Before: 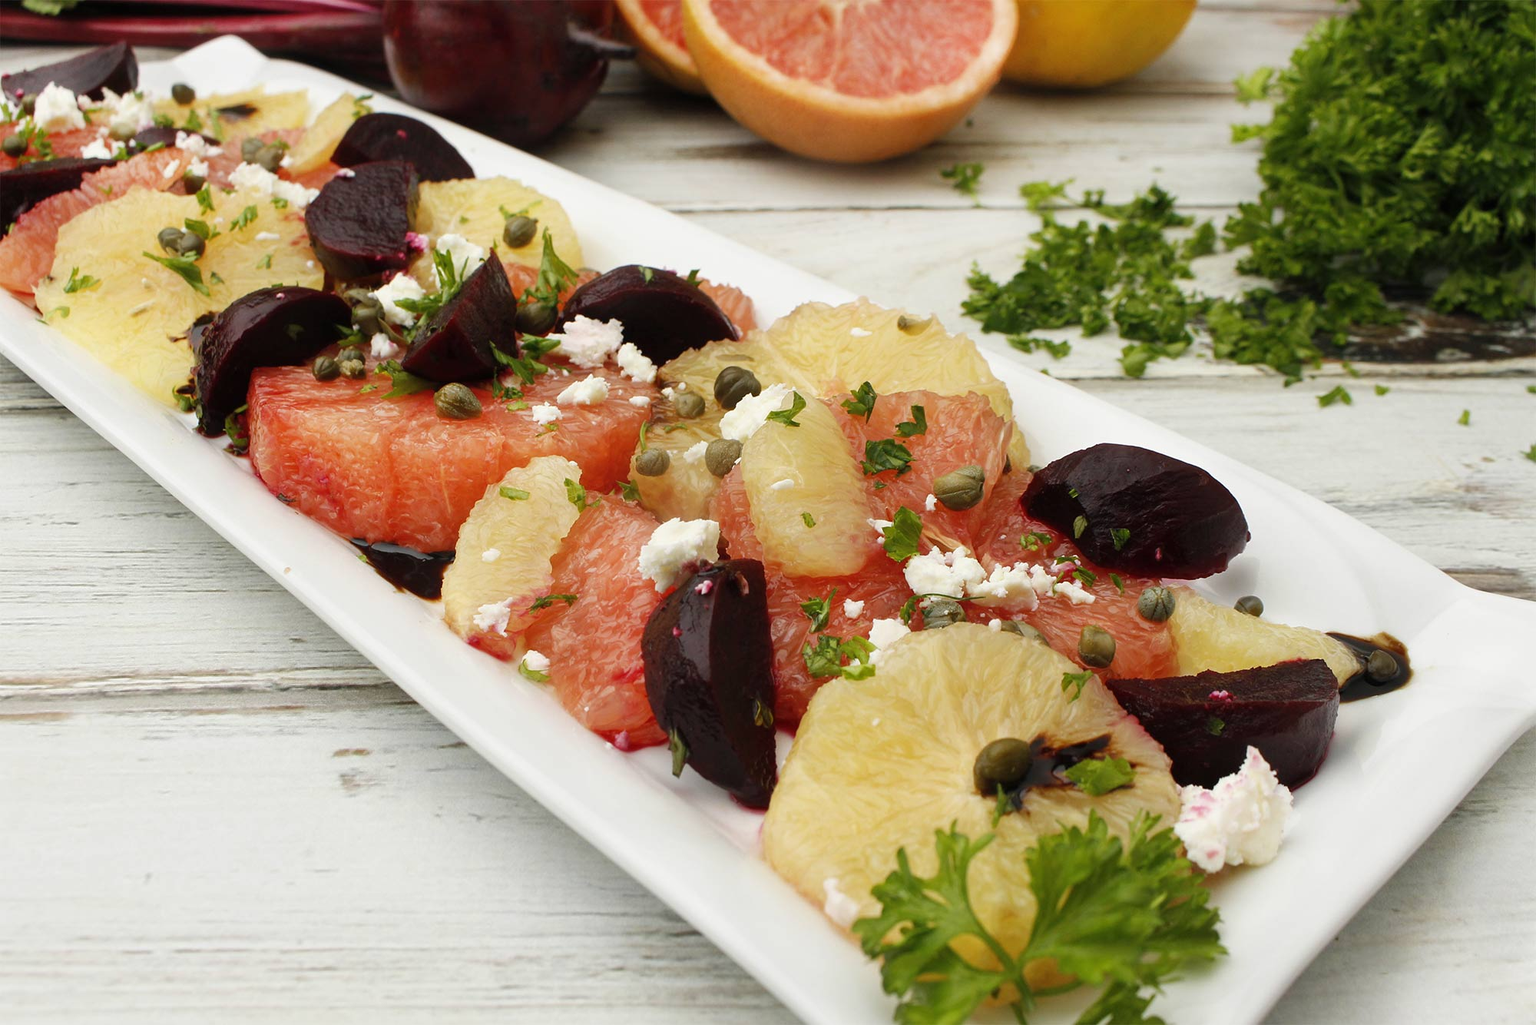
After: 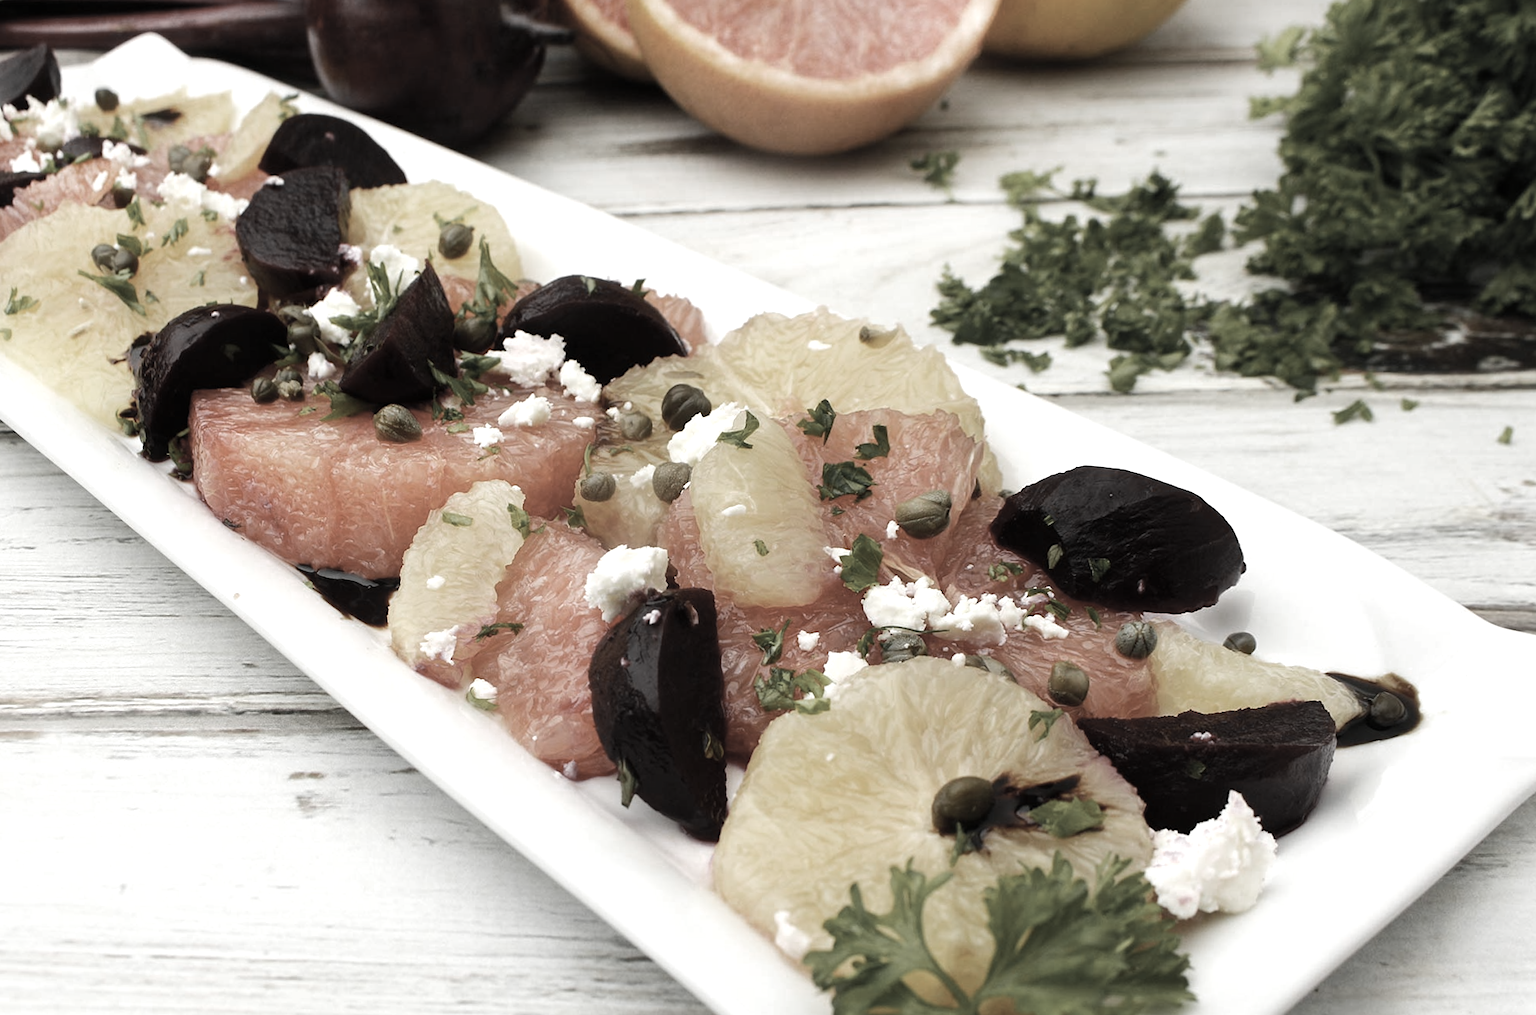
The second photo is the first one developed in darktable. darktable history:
rotate and perspective: rotation 0.062°, lens shift (vertical) 0.115, lens shift (horizontal) -0.133, crop left 0.047, crop right 0.94, crop top 0.061, crop bottom 0.94
tone equalizer: -8 EV -0.417 EV, -7 EV -0.389 EV, -6 EV -0.333 EV, -5 EV -0.222 EV, -3 EV 0.222 EV, -2 EV 0.333 EV, -1 EV 0.389 EV, +0 EV 0.417 EV, edges refinement/feathering 500, mask exposure compensation -1.57 EV, preserve details no
white balance: emerald 1
color zones: curves: ch0 [(0, 0.613) (0.01, 0.613) (0.245, 0.448) (0.498, 0.529) (0.642, 0.665) (0.879, 0.777) (0.99, 0.613)]; ch1 [(0, 0.035) (0.121, 0.189) (0.259, 0.197) (0.415, 0.061) (0.589, 0.022) (0.732, 0.022) (0.857, 0.026) (0.991, 0.053)]
